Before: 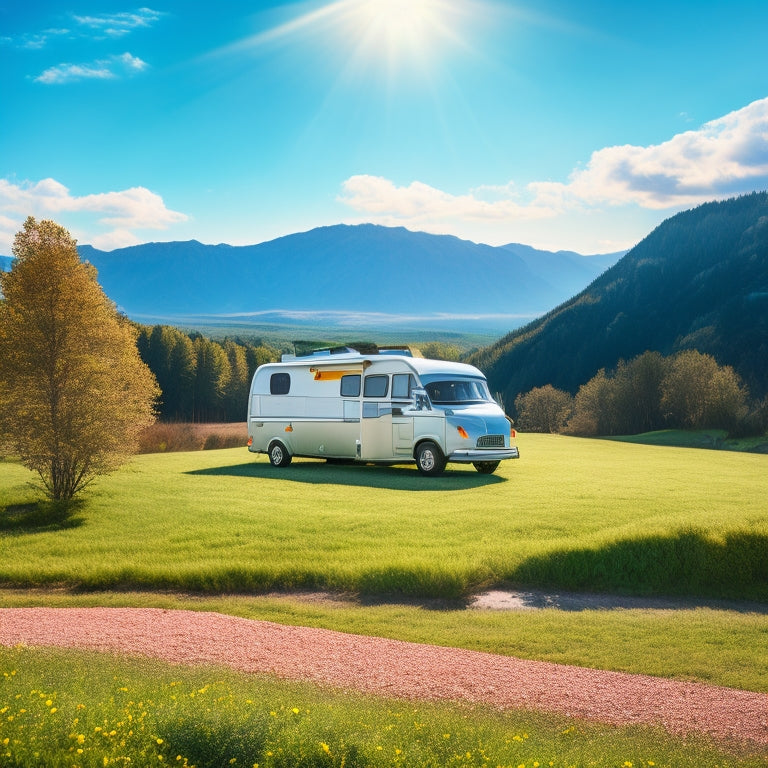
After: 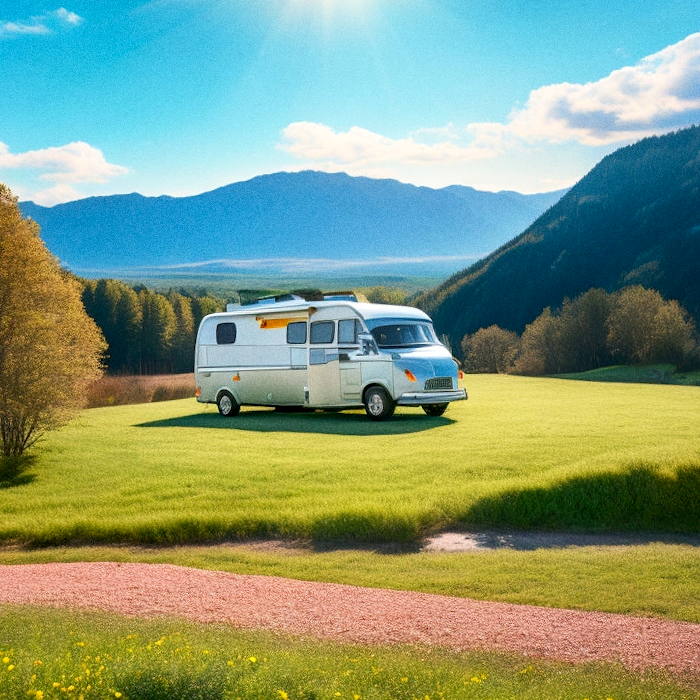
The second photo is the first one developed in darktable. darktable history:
grain: coarseness 0.09 ISO
exposure: black level correction 0.007, exposure 0.093 EV, compensate highlight preservation false
crop and rotate: angle 1.96°, left 5.673%, top 5.673%
white balance: emerald 1
